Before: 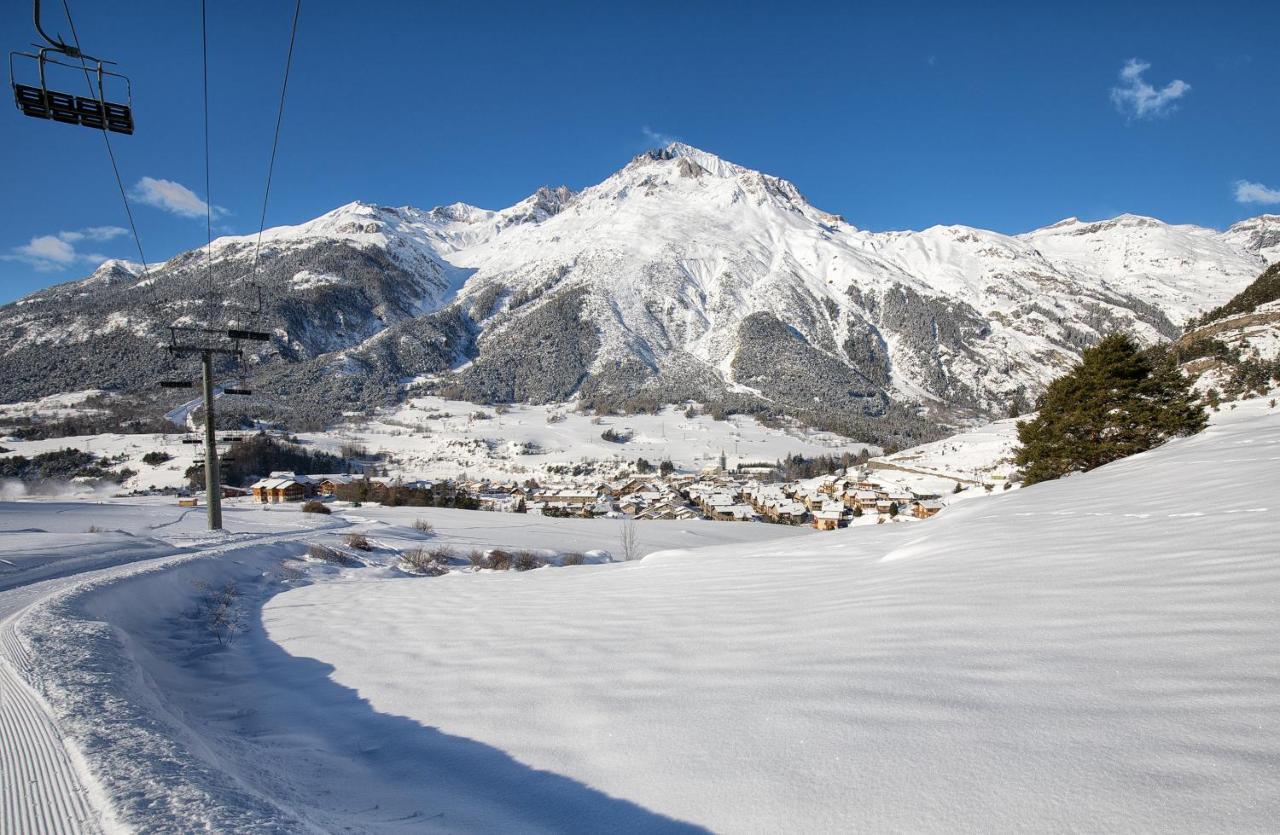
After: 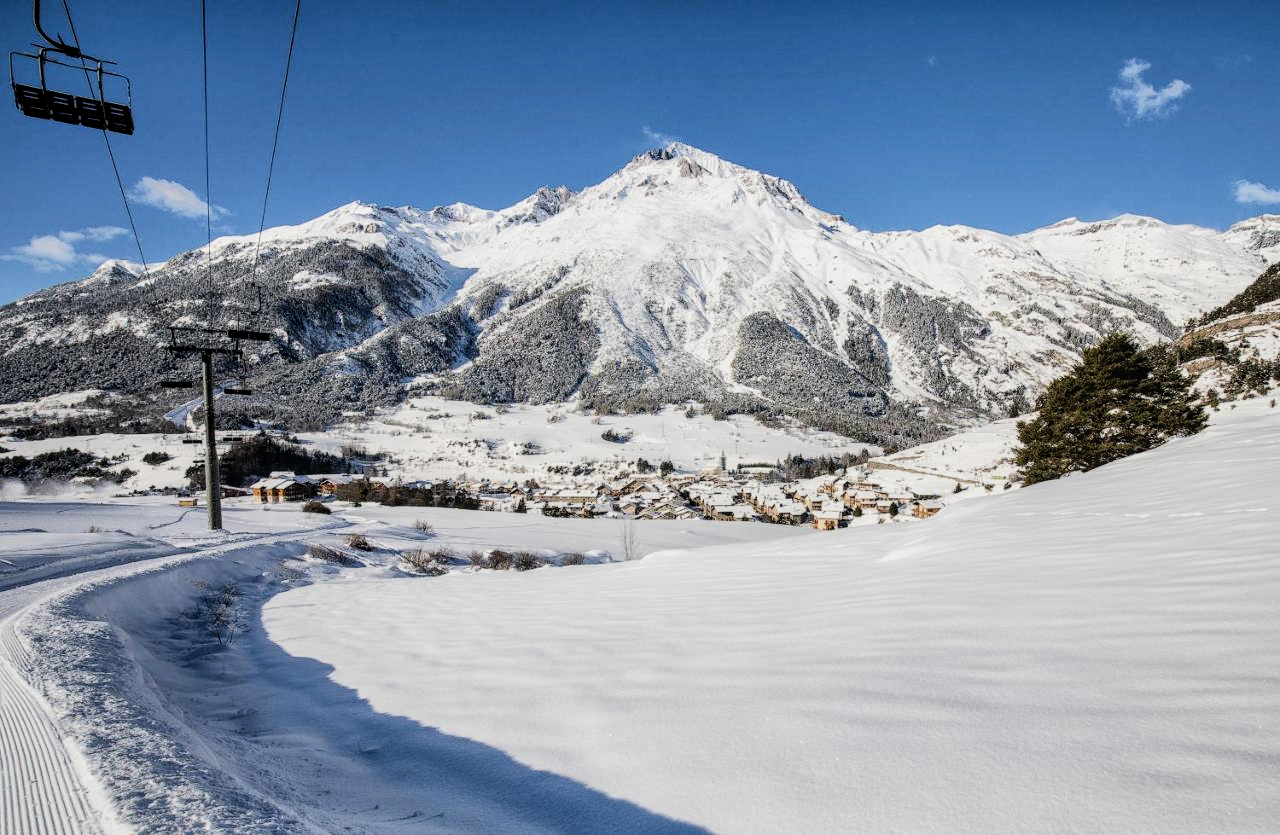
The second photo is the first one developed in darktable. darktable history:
tone equalizer: -8 EV -0.719 EV, -7 EV -0.722 EV, -6 EV -0.568 EV, -5 EV -0.411 EV, -3 EV 0.378 EV, -2 EV 0.6 EV, -1 EV 0.7 EV, +0 EV 0.745 EV, edges refinement/feathering 500, mask exposure compensation -1.57 EV, preserve details no
filmic rgb: black relative exposure -7.65 EV, white relative exposure 4.56 EV, hardness 3.61
local contrast: on, module defaults
